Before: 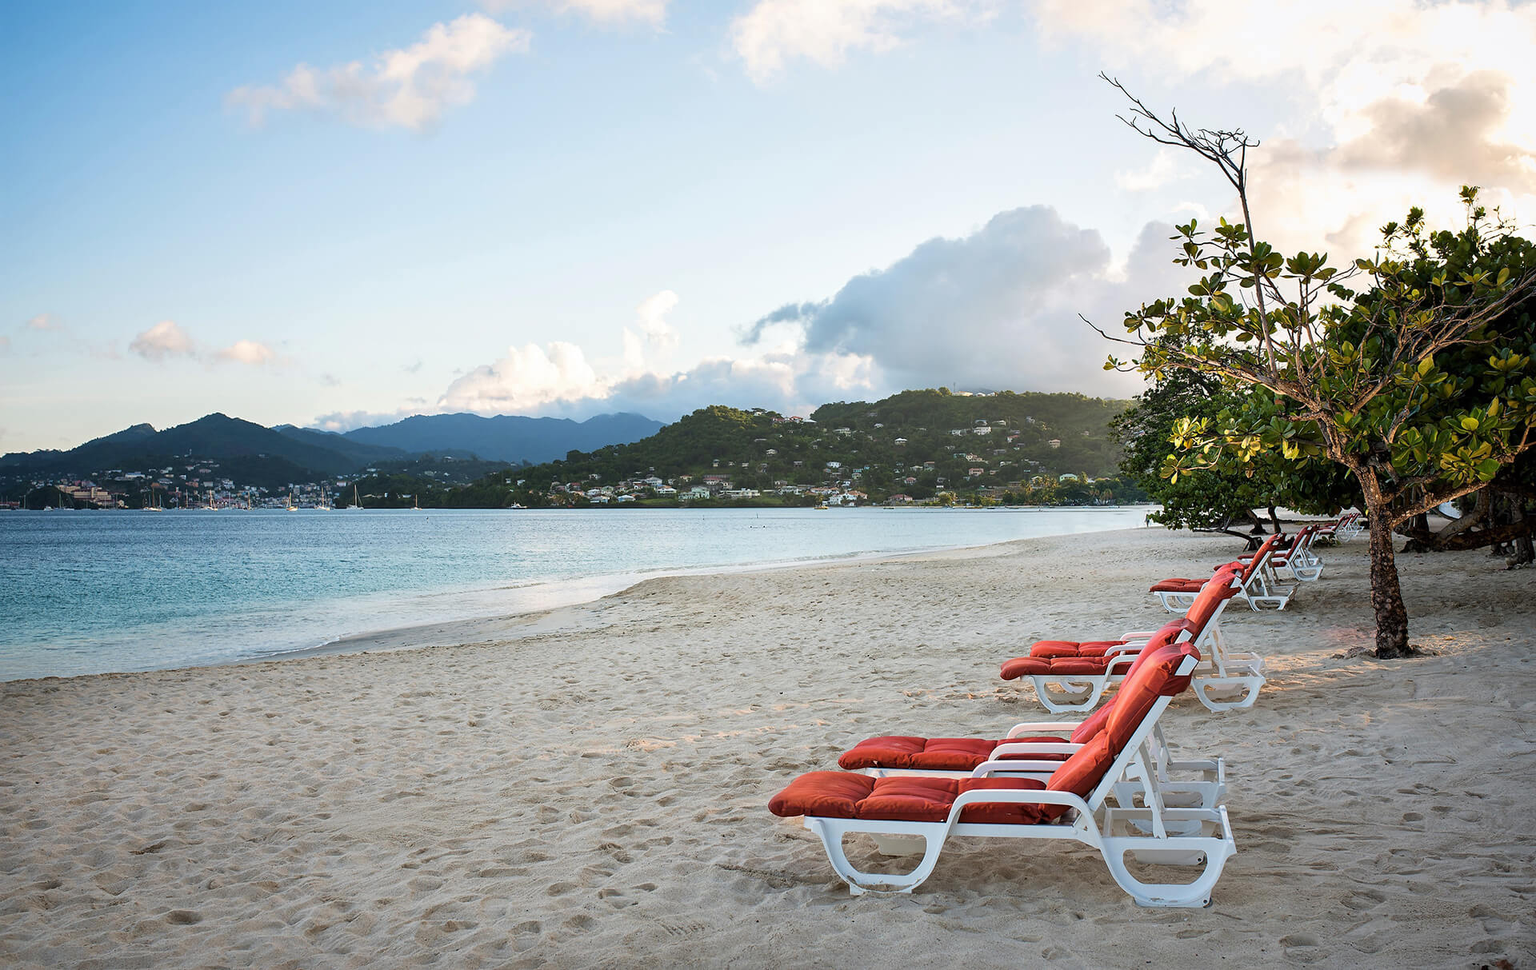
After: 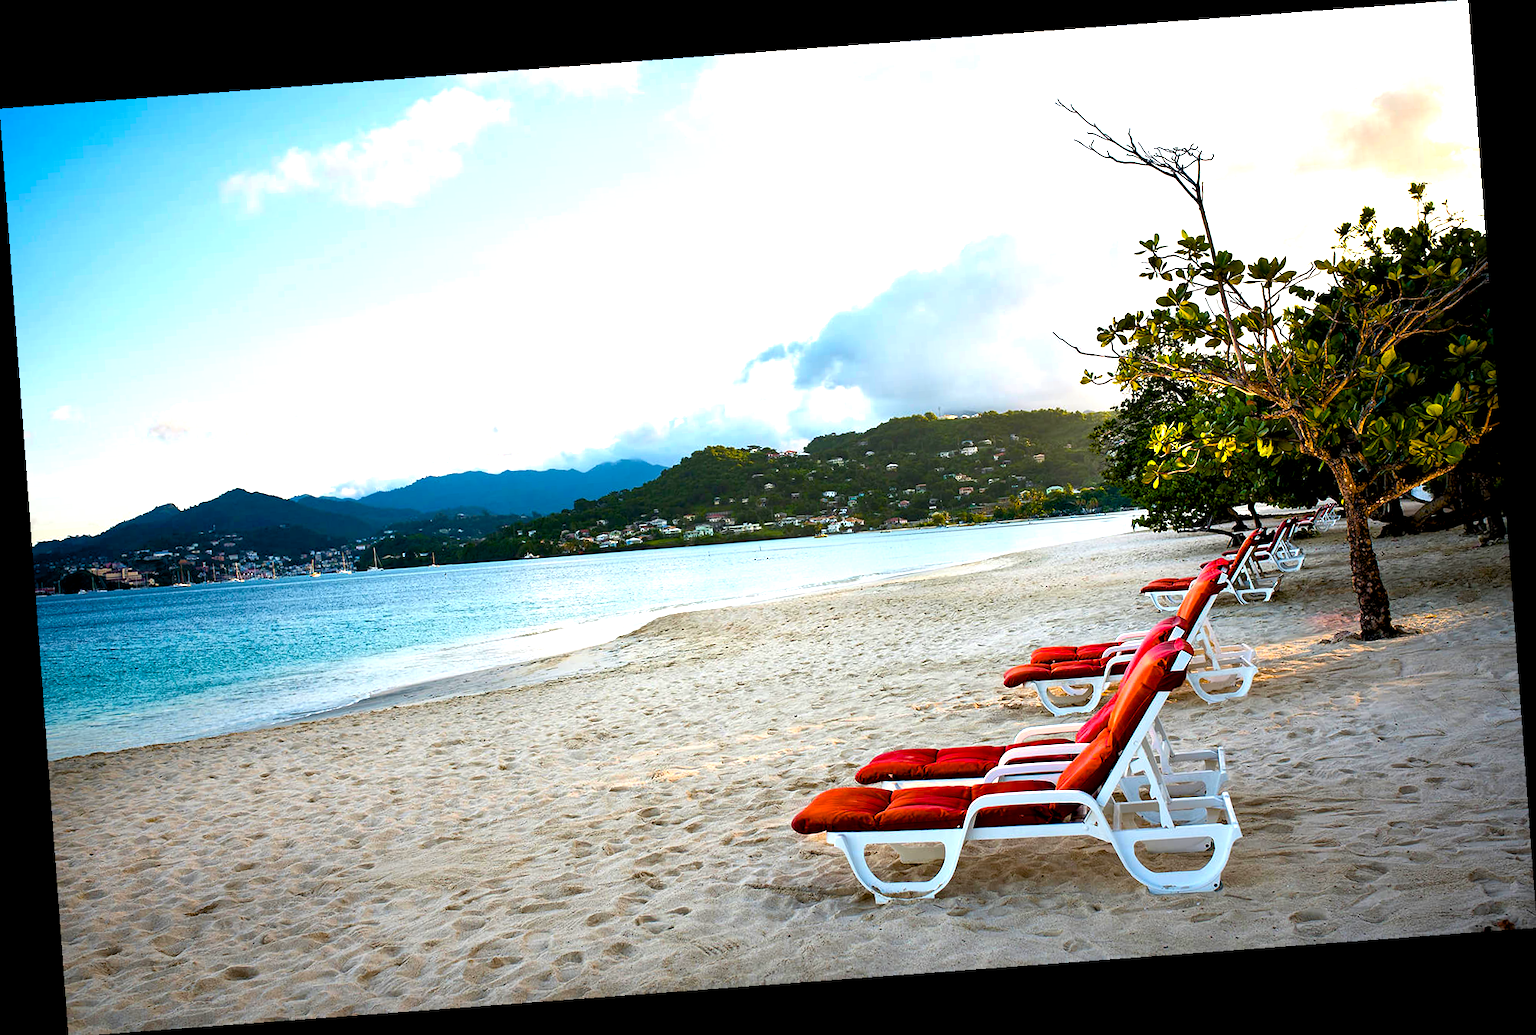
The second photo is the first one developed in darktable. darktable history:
rotate and perspective: rotation -4.25°, automatic cropping off
exposure: black level correction 0.012, compensate highlight preservation false
color balance rgb: linear chroma grading › global chroma 9%, perceptual saturation grading › global saturation 36%, perceptual saturation grading › shadows 35%, perceptual brilliance grading › global brilliance 21.21%, perceptual brilliance grading › shadows -35%, global vibrance 21.21%
